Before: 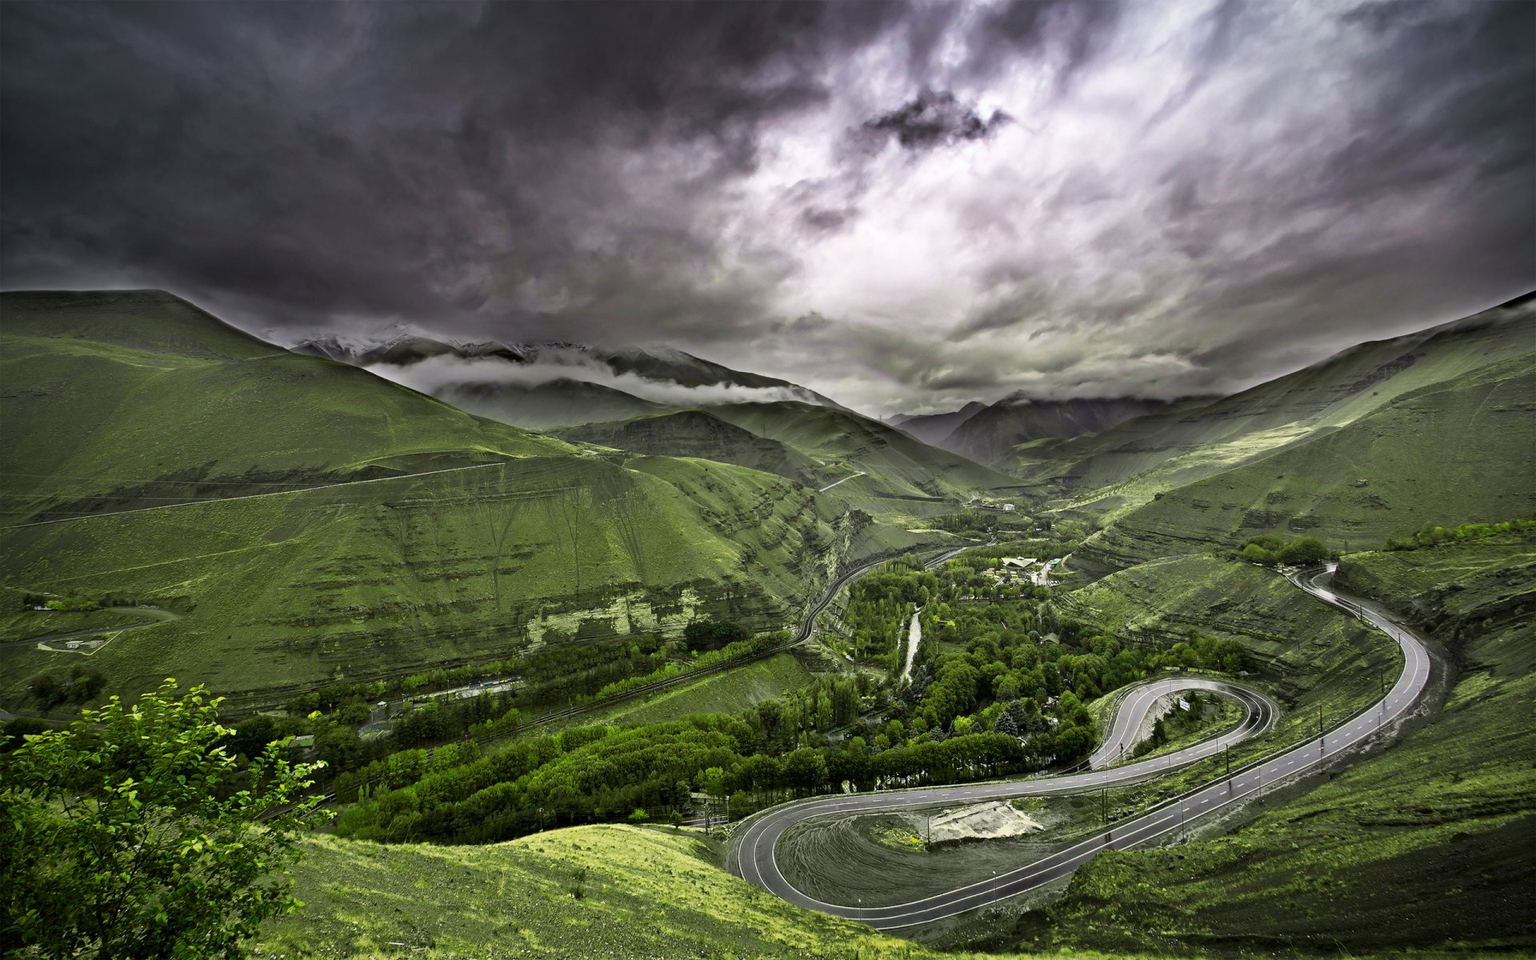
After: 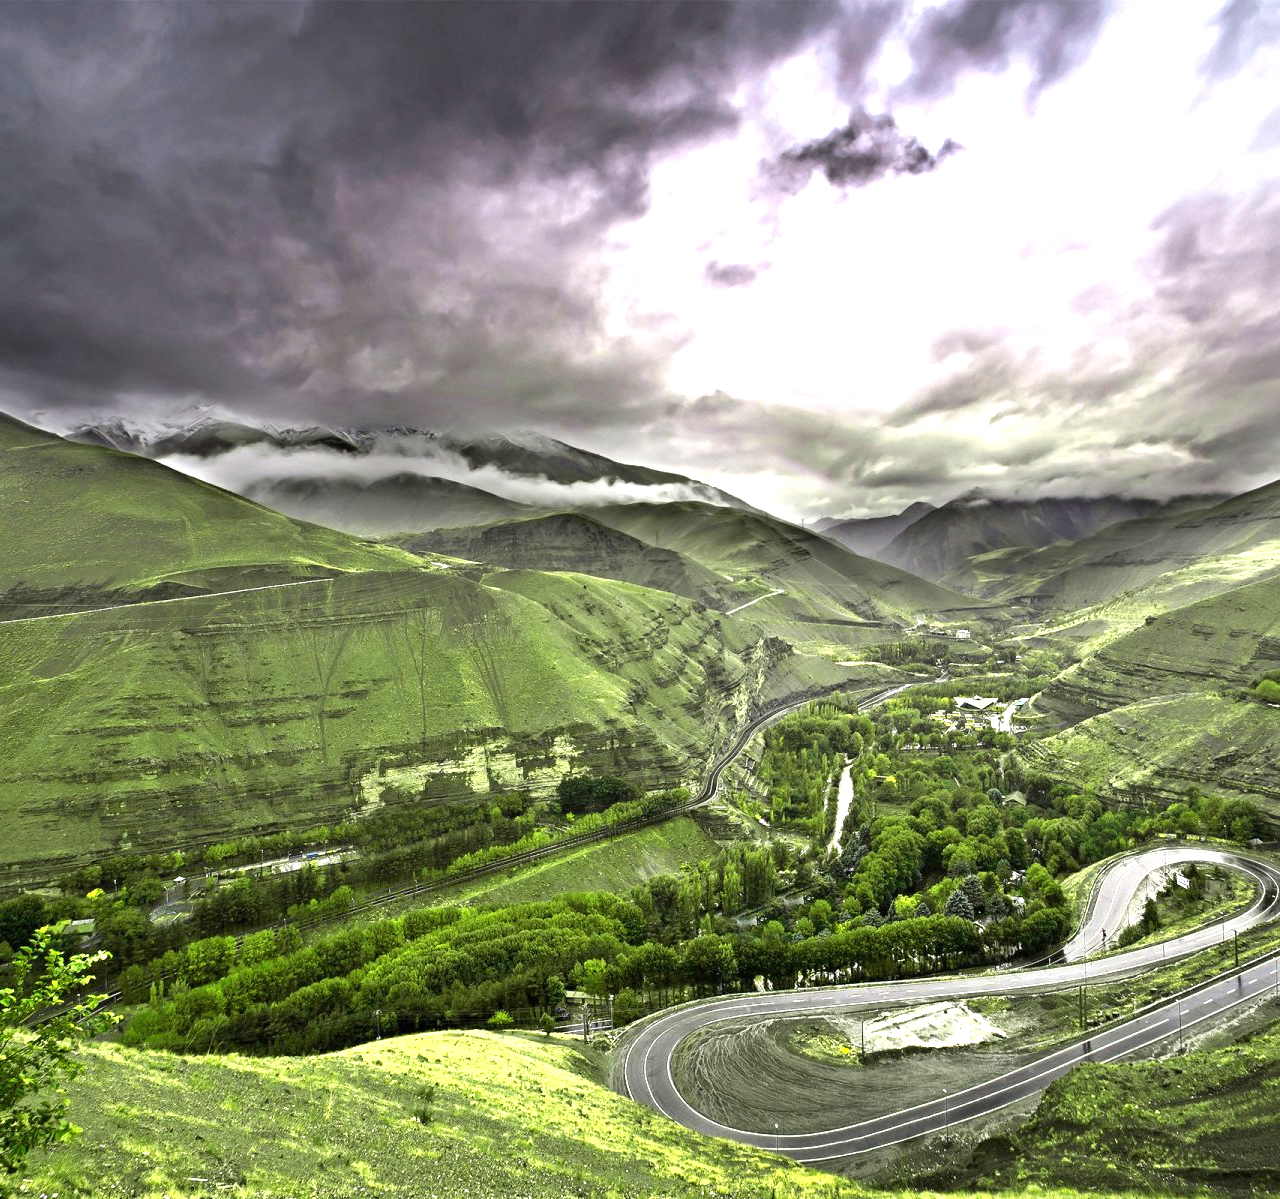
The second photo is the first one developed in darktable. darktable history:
crop and rotate: left 15.546%, right 17.787%
exposure: black level correction 0, exposure 1.173 EV, compensate exposure bias true, compensate highlight preservation false
